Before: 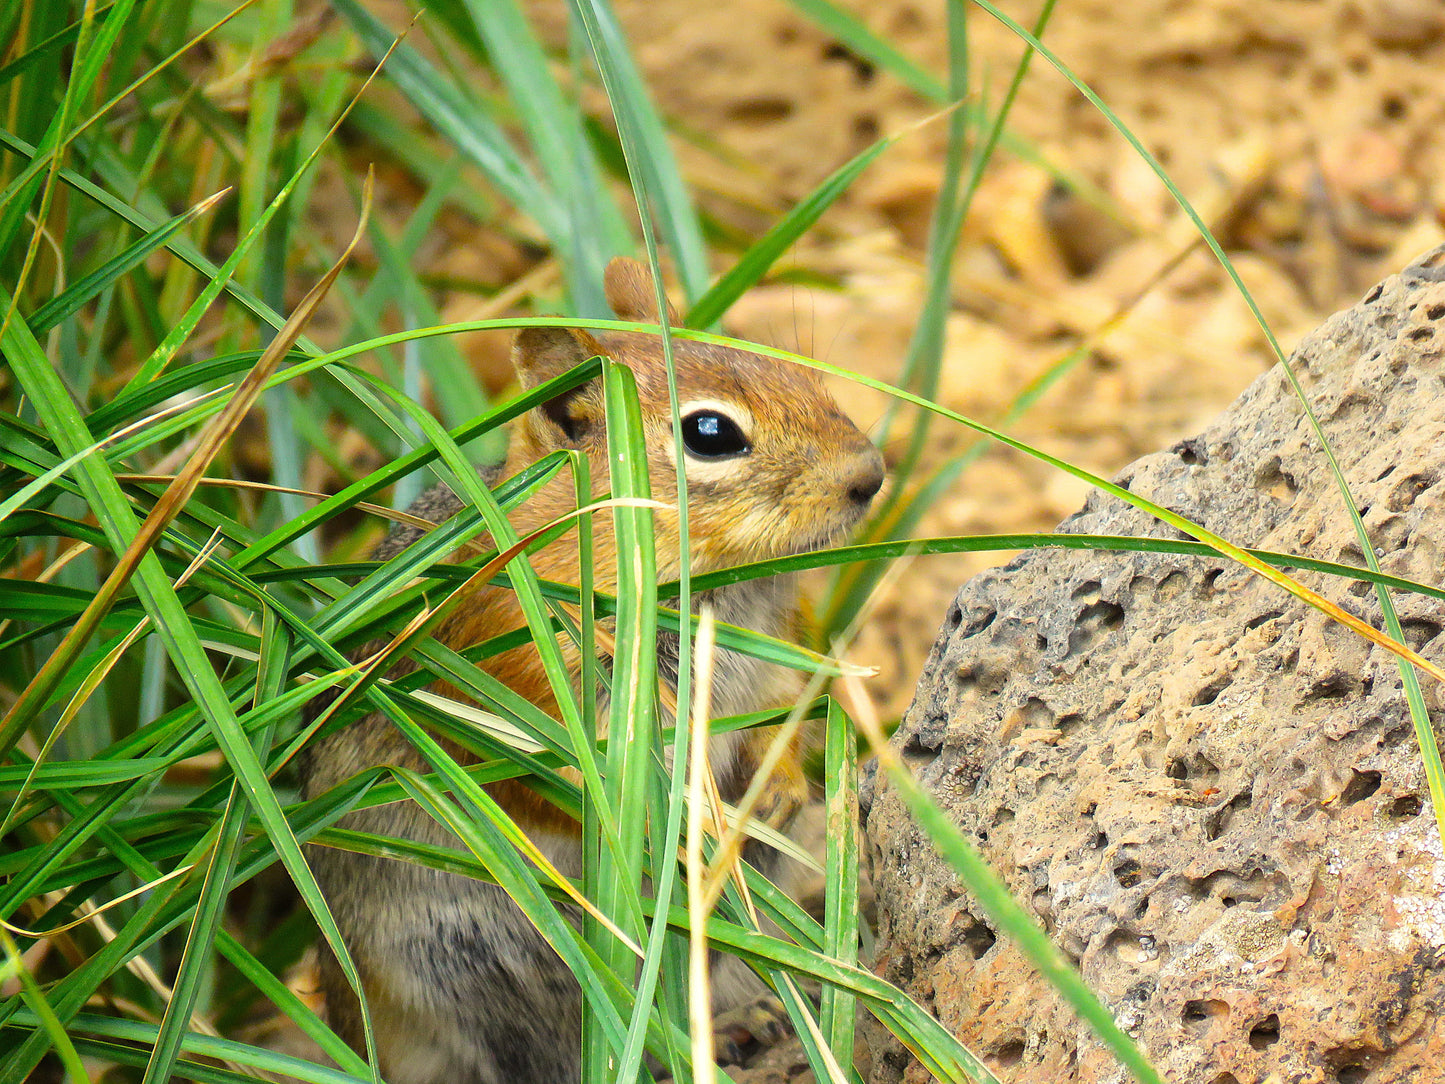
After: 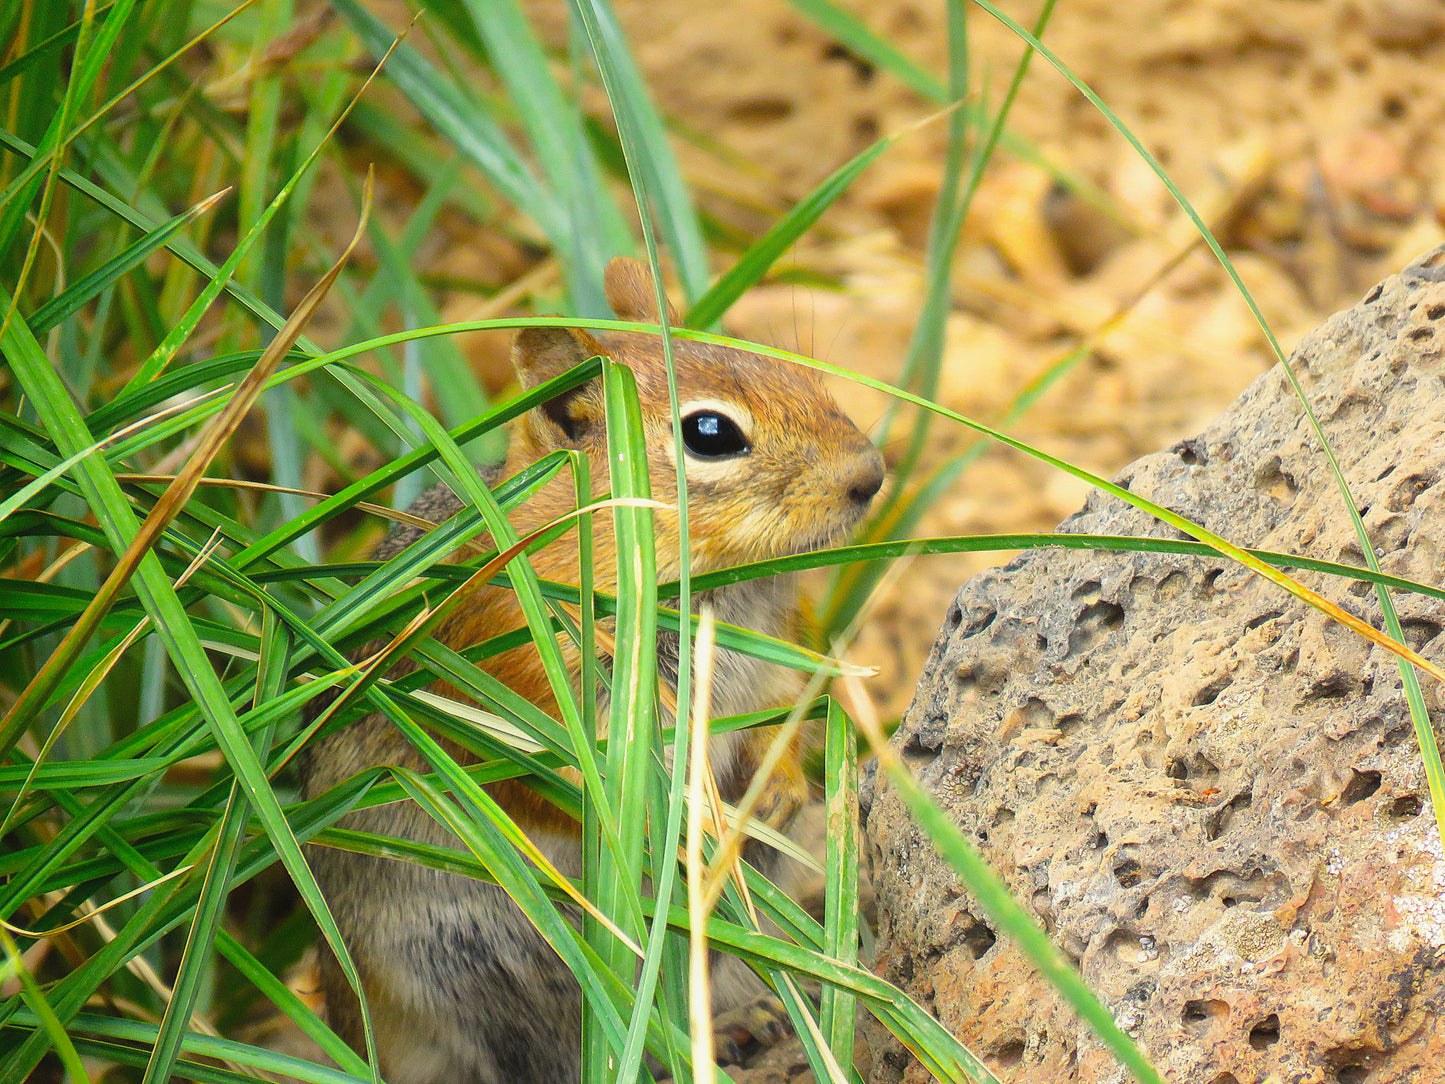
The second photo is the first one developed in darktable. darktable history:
contrast equalizer: y [[0.5, 0.488, 0.462, 0.461, 0.491, 0.5], [0.5 ×6], [0.5 ×6], [0 ×6], [0 ×6]]
